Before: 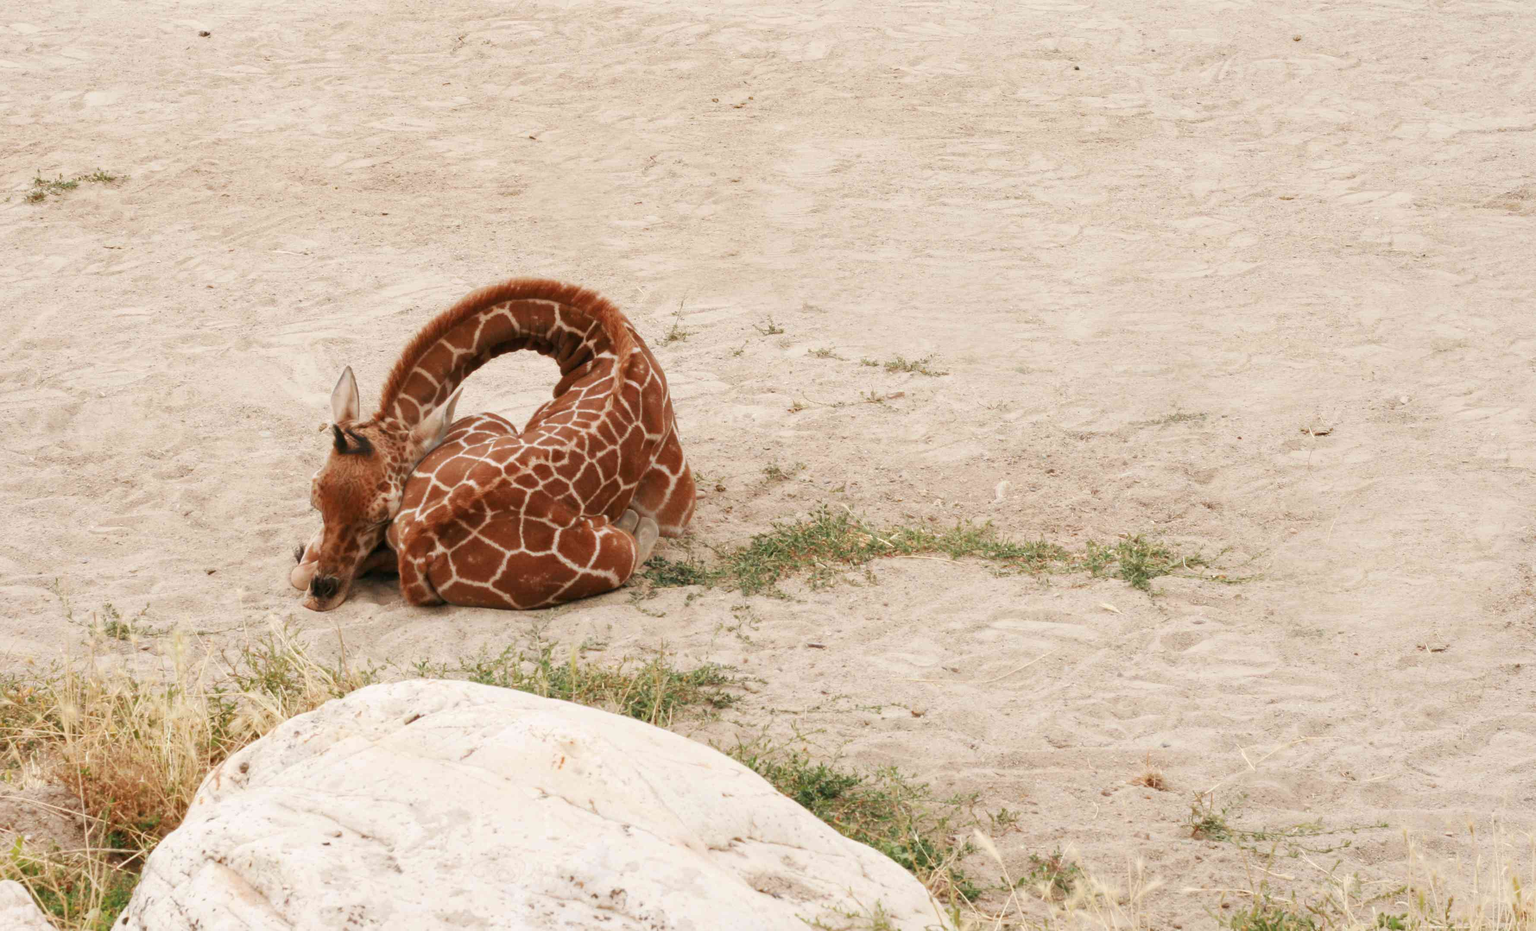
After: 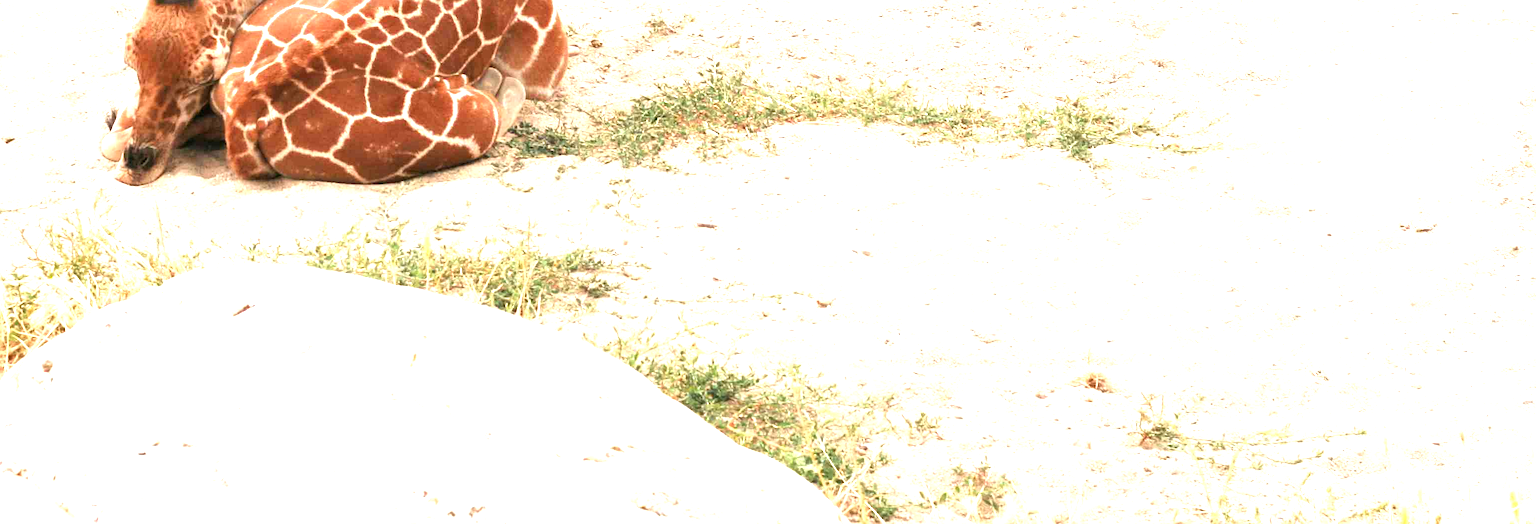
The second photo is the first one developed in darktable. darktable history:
exposure: black level correction 0, exposure 1.1 EV, compensate highlight preservation false
crop and rotate: left 13.239%, top 48.402%, bottom 2.745%
sharpen: on, module defaults
tone equalizer: -8 EV -0.382 EV, -7 EV -0.378 EV, -6 EV -0.322 EV, -5 EV -0.253 EV, -3 EV 0.235 EV, -2 EV 0.352 EV, -1 EV 0.404 EV, +0 EV 0.398 EV
